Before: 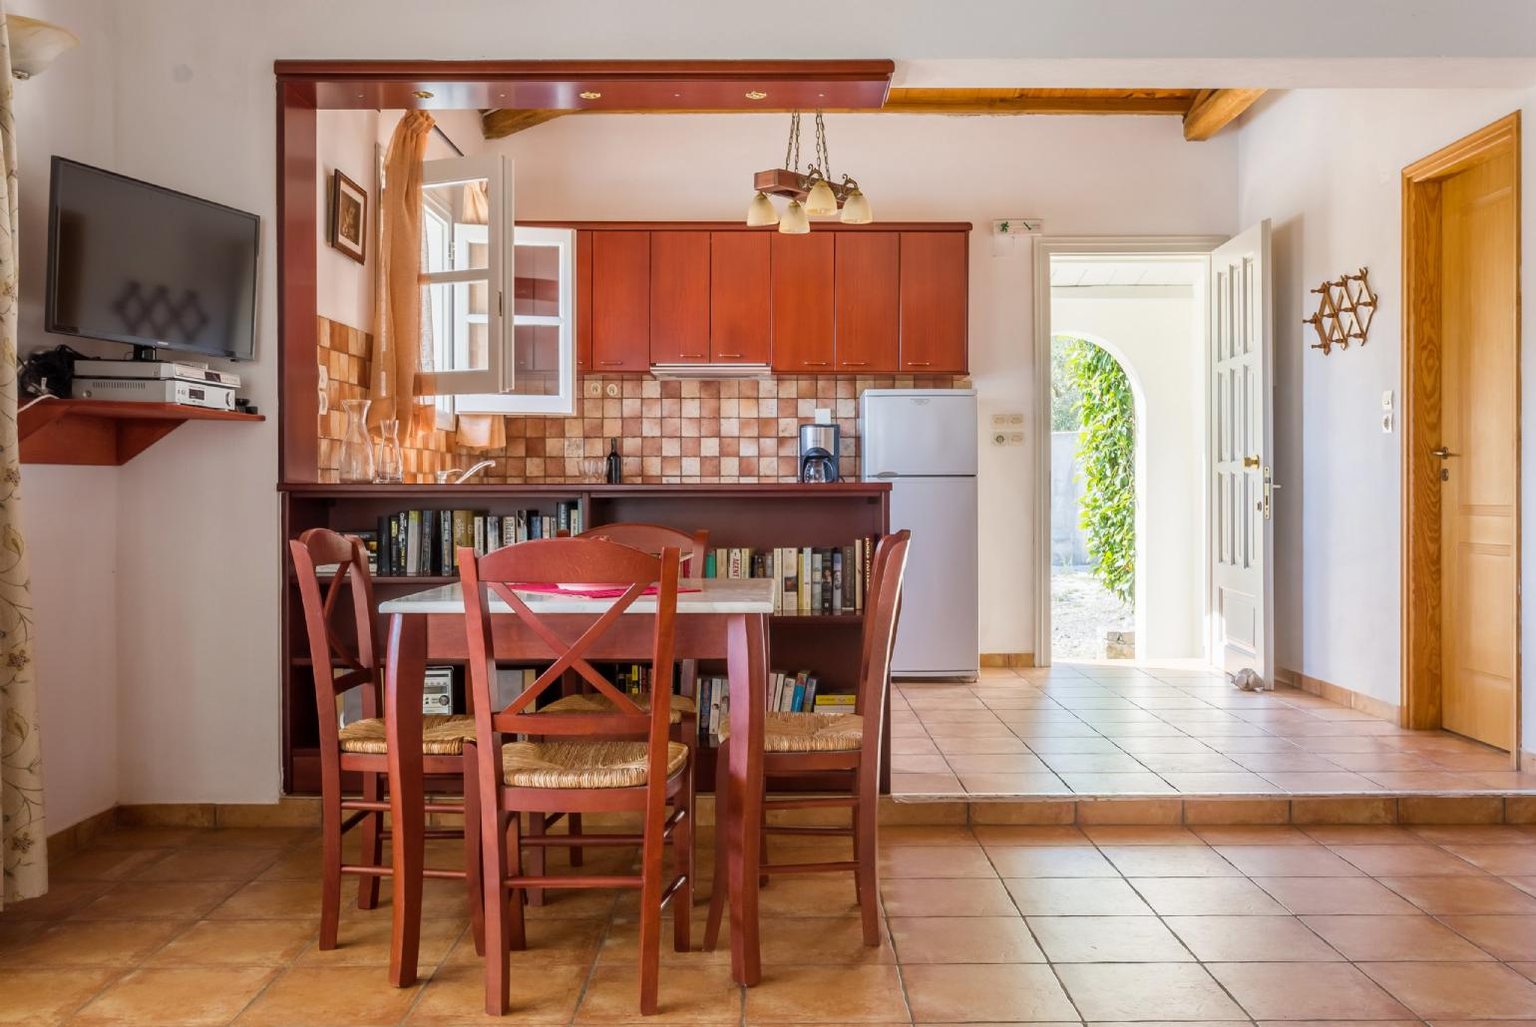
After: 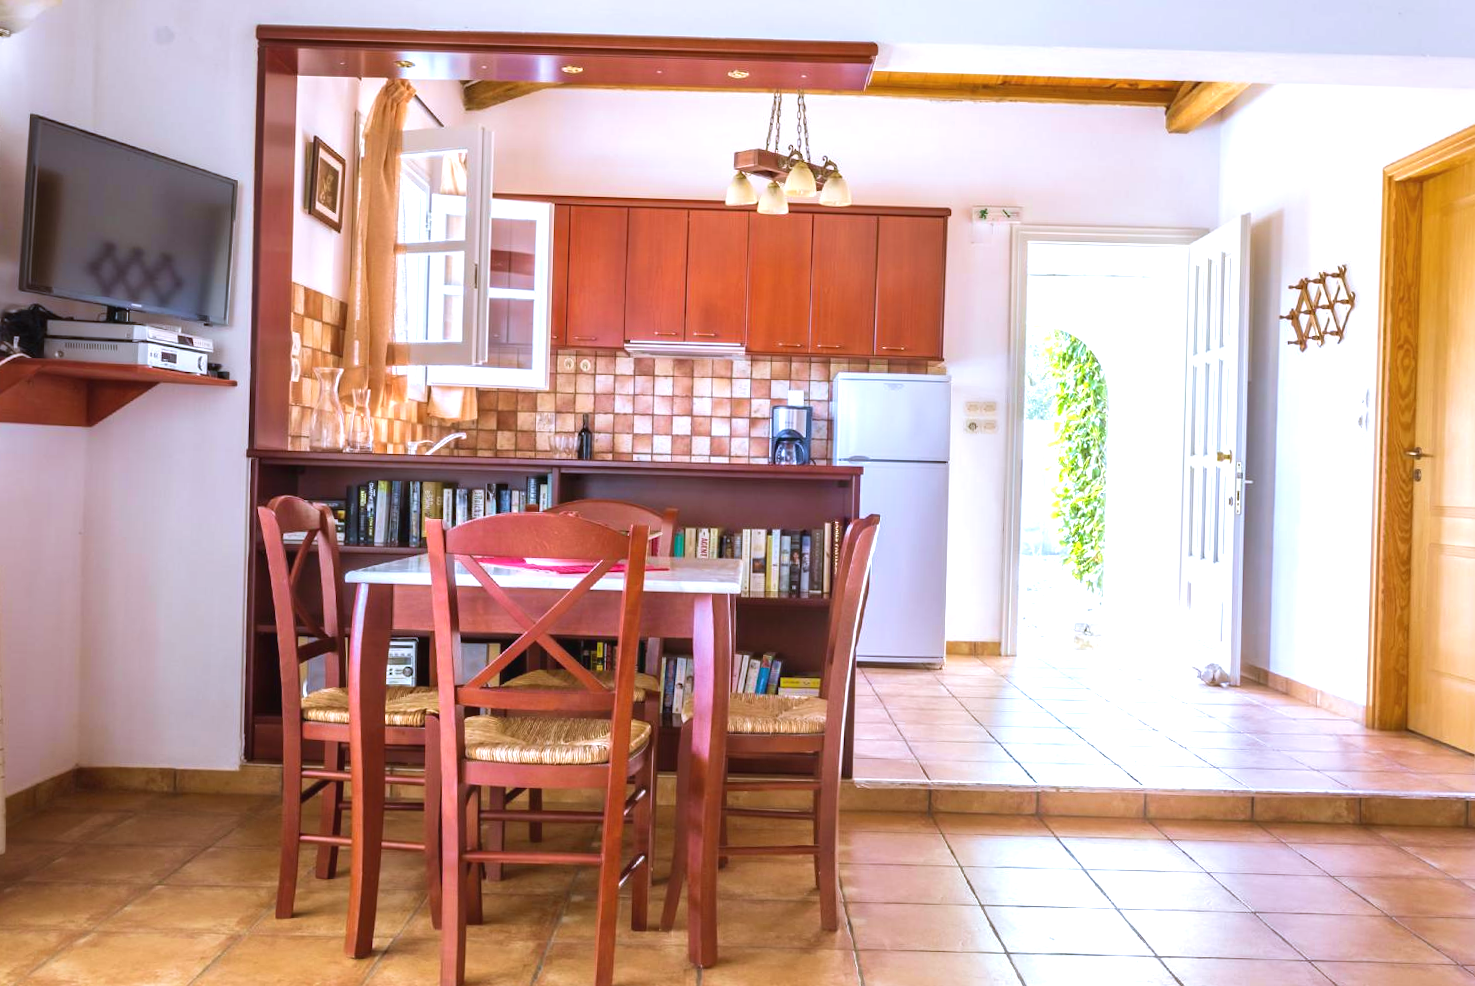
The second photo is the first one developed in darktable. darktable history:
velvia: on, module defaults
exposure: black level correction -0.002, exposure 0.708 EV, compensate exposure bias true, compensate highlight preservation false
white balance: red 0.948, green 1.02, blue 1.176
crop and rotate: angle -1.69°
